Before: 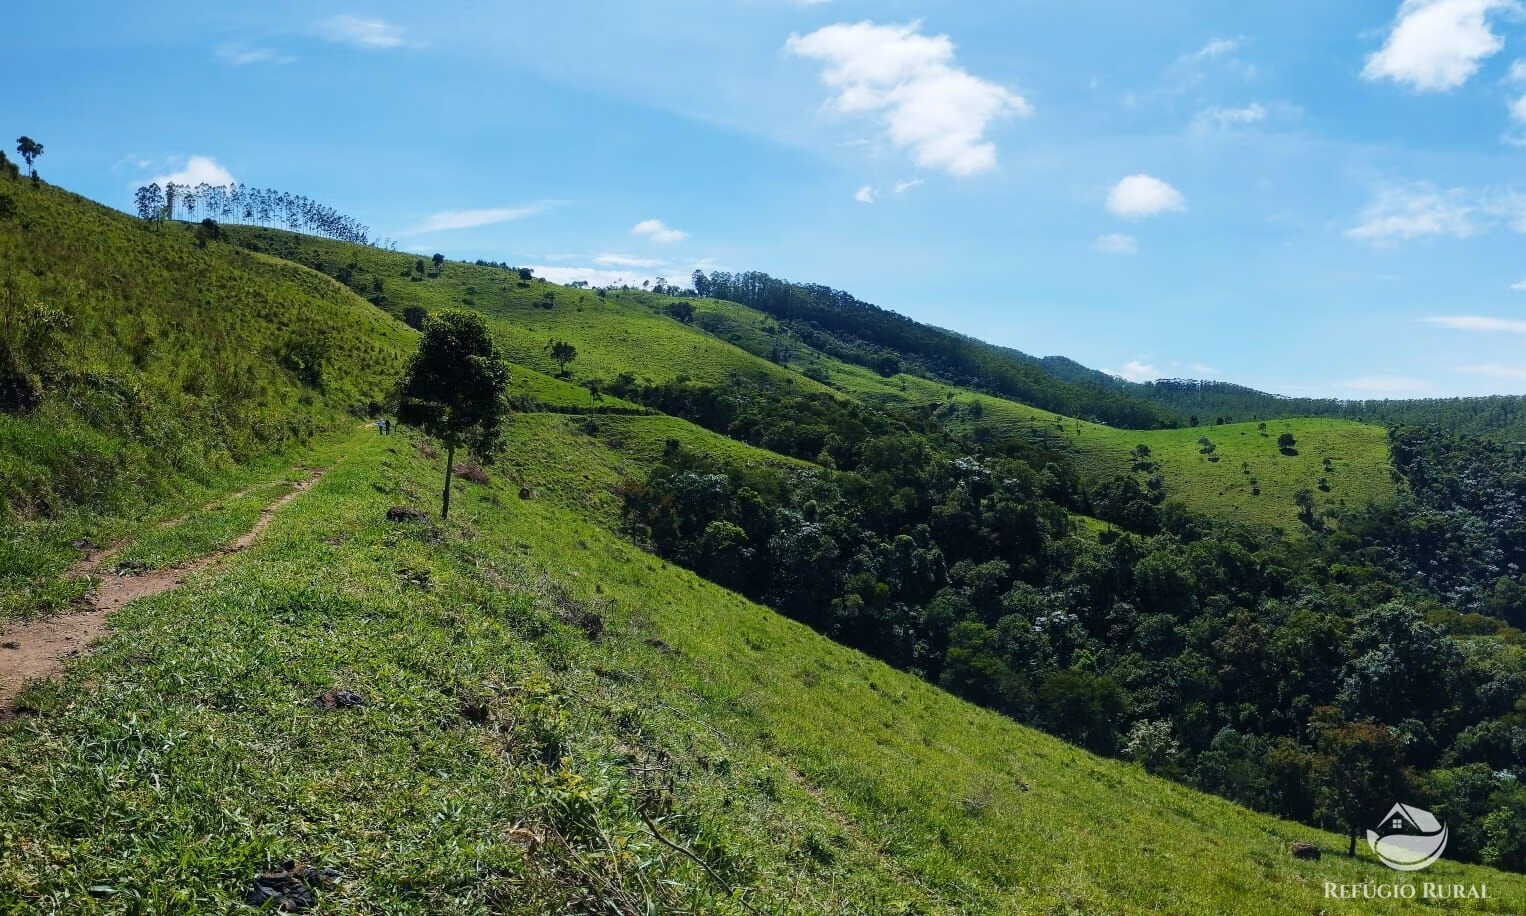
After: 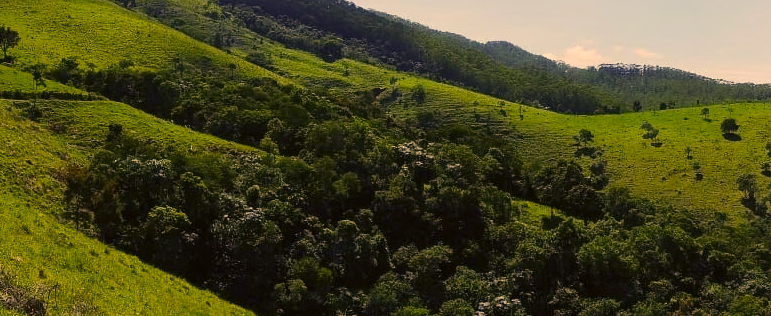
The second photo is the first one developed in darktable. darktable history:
color correction: highlights a* 18.61, highlights b* 35.97, shadows a* 1.03, shadows b* 6.78, saturation 1.04
crop: left 36.52%, top 34.429%, right 12.952%, bottom 31.043%
